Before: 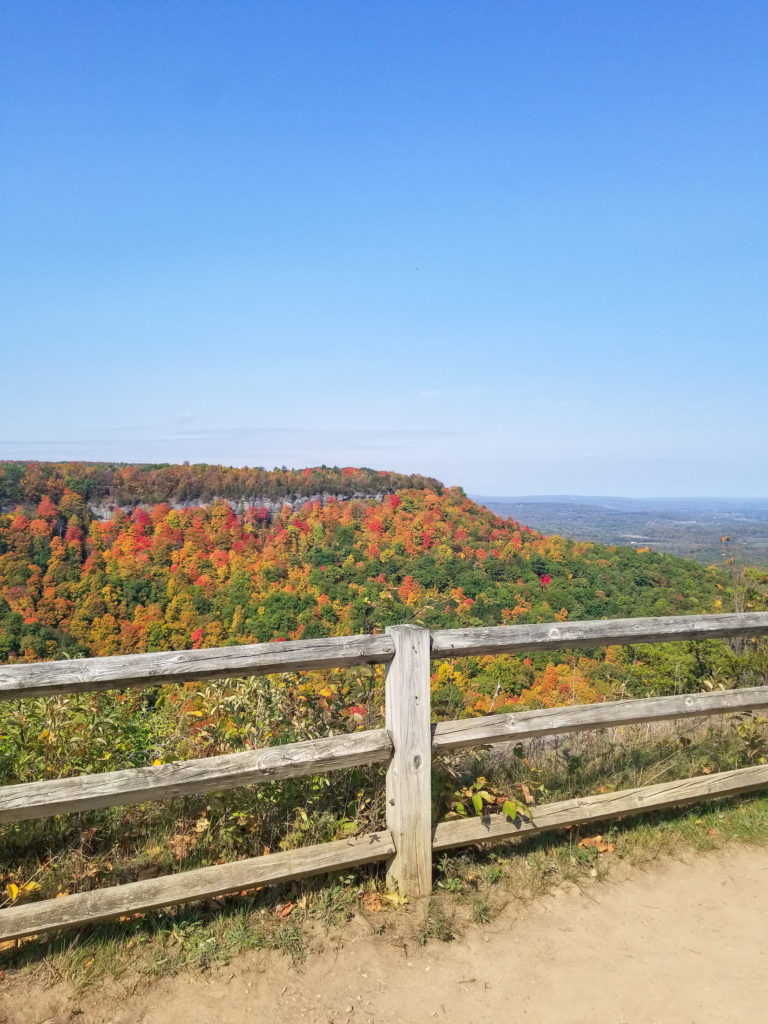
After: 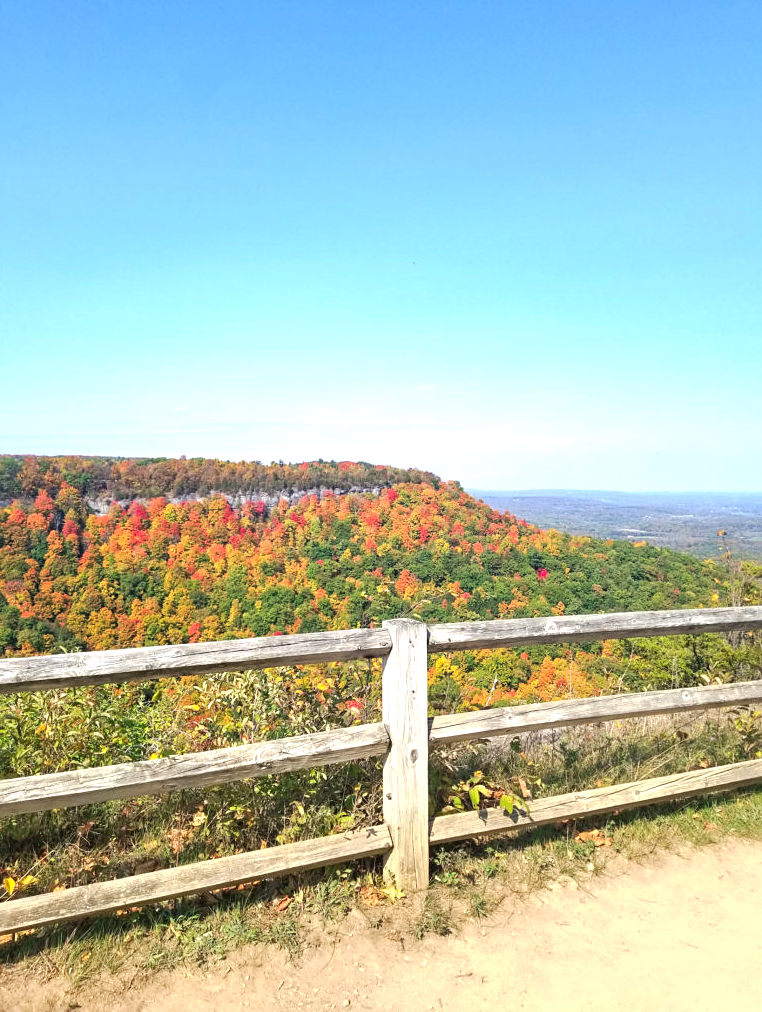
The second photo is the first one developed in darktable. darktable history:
sharpen: amount 0.211
crop: left 0.486%, top 0.68%, right 0.233%, bottom 0.468%
exposure: black level correction 0, exposure 0.69 EV, compensate exposure bias true, compensate highlight preservation false
tone curve: curves: ch0 [(0, 0) (0.003, 0.014) (0.011, 0.014) (0.025, 0.022) (0.044, 0.041) (0.069, 0.063) (0.1, 0.086) (0.136, 0.118) (0.177, 0.161) (0.224, 0.211) (0.277, 0.262) (0.335, 0.323) (0.399, 0.384) (0.468, 0.459) (0.543, 0.54) (0.623, 0.624) (0.709, 0.711) (0.801, 0.796) (0.898, 0.879) (1, 1)], preserve colors none
